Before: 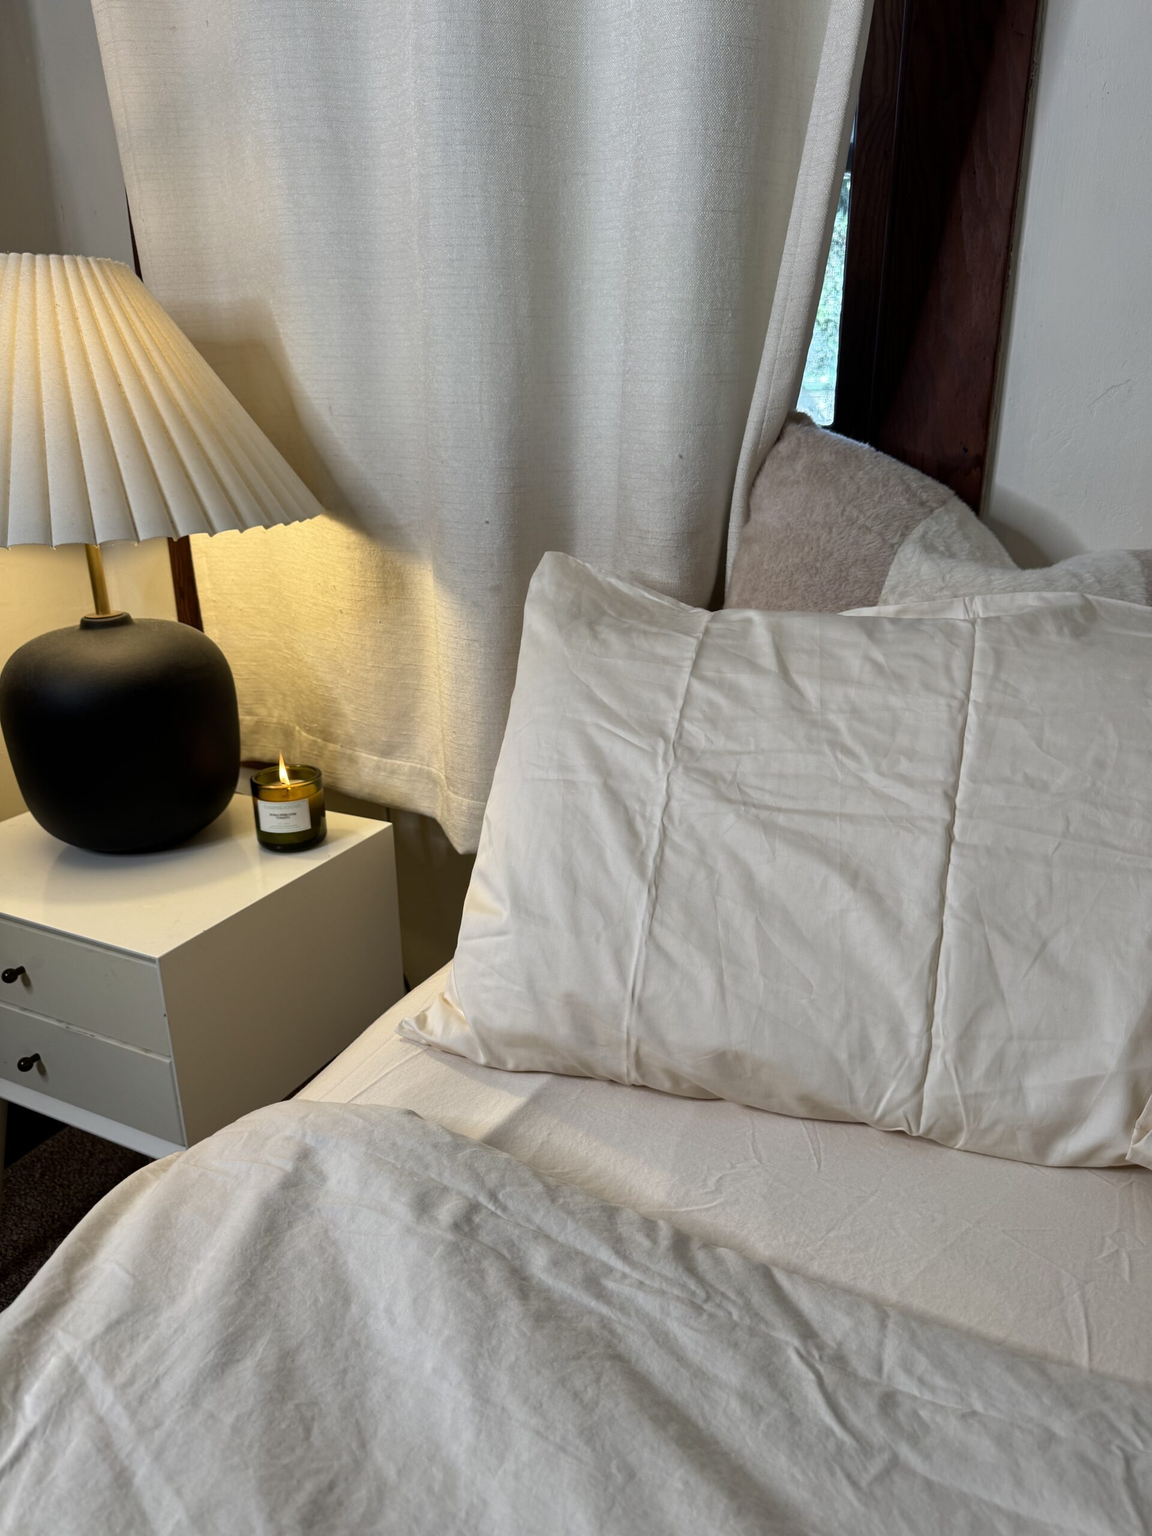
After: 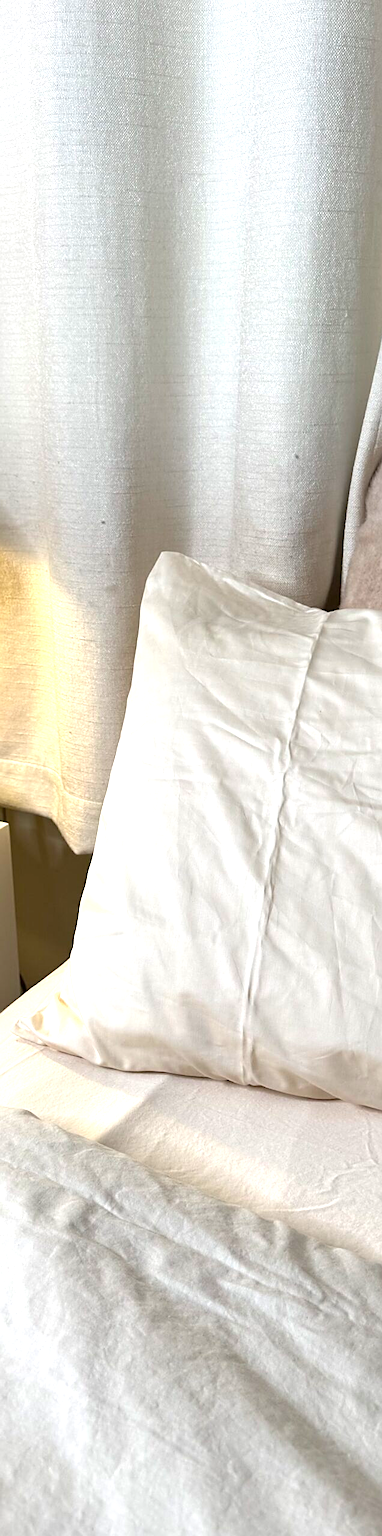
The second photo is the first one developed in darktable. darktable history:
exposure: exposure 1.061 EV, compensate highlight preservation false
crop: left 33.36%, right 33.36%
sharpen: on, module defaults
